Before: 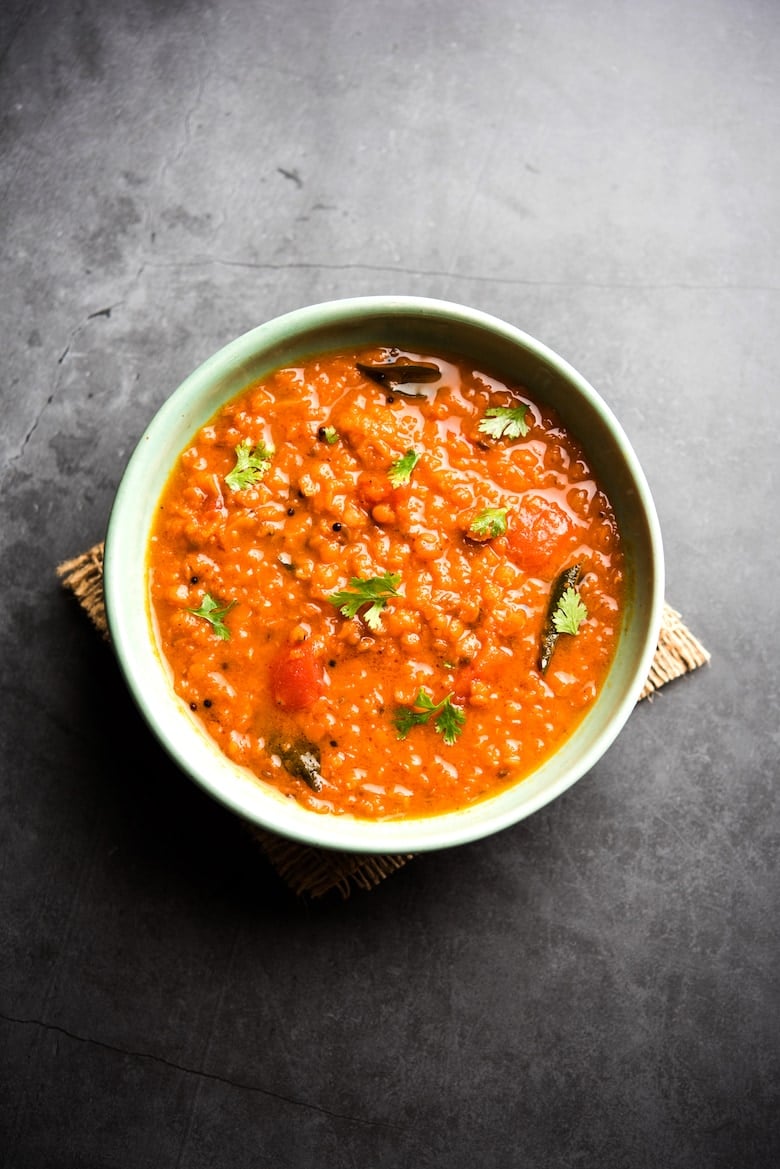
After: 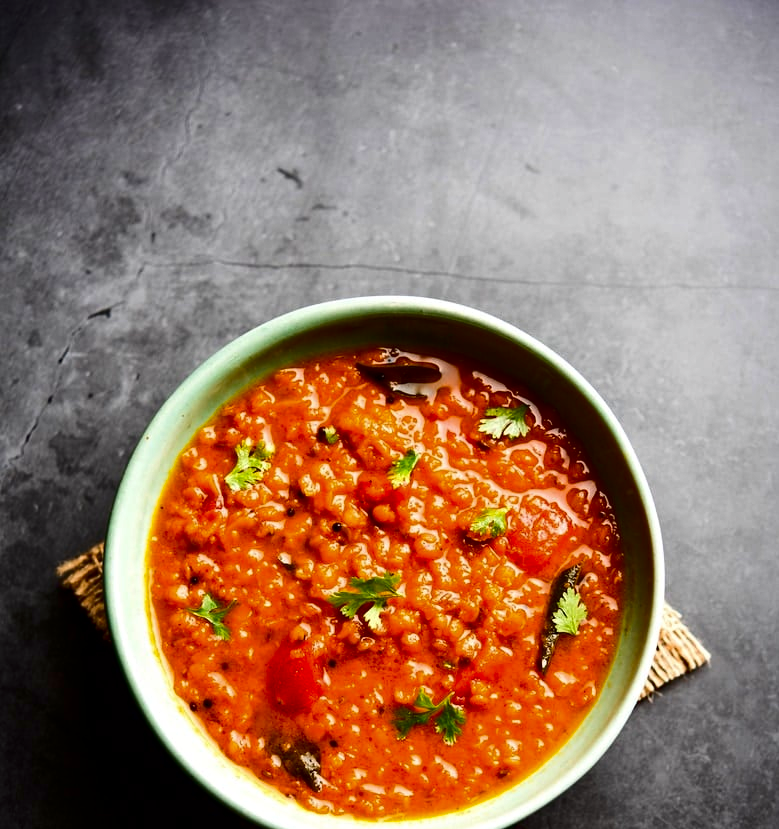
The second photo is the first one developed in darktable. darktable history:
crop: right 0%, bottom 29.008%
haze removal: compatibility mode true, adaptive false
contrast brightness saturation: contrast 0.135, brightness -0.238, saturation 0.145
